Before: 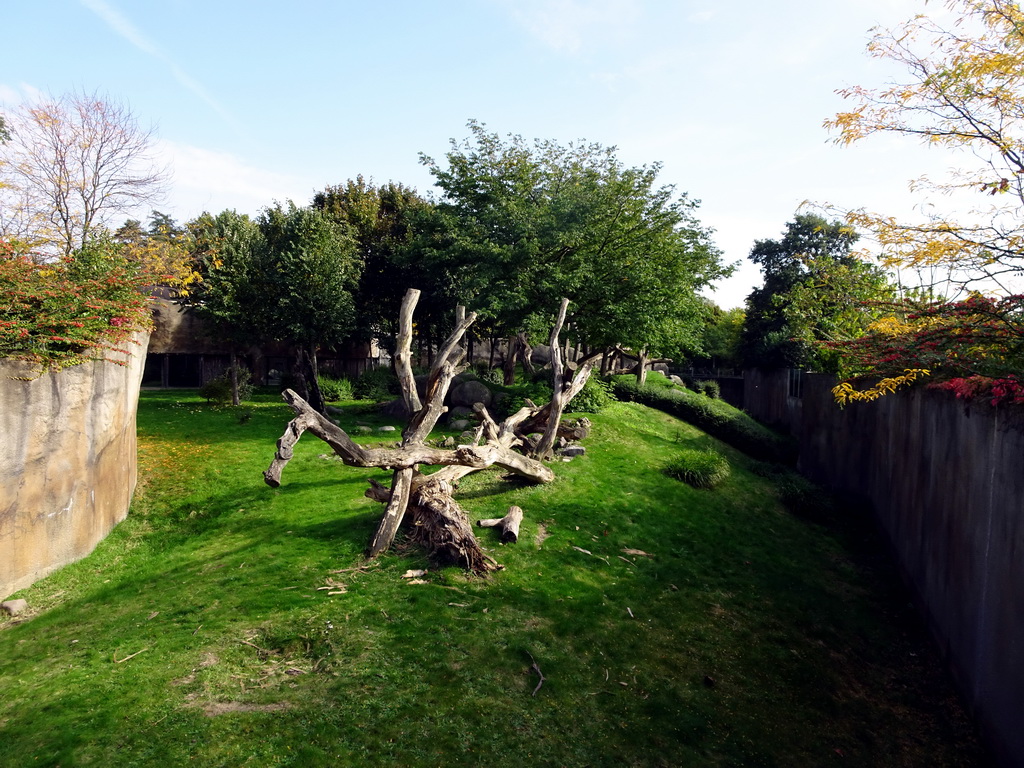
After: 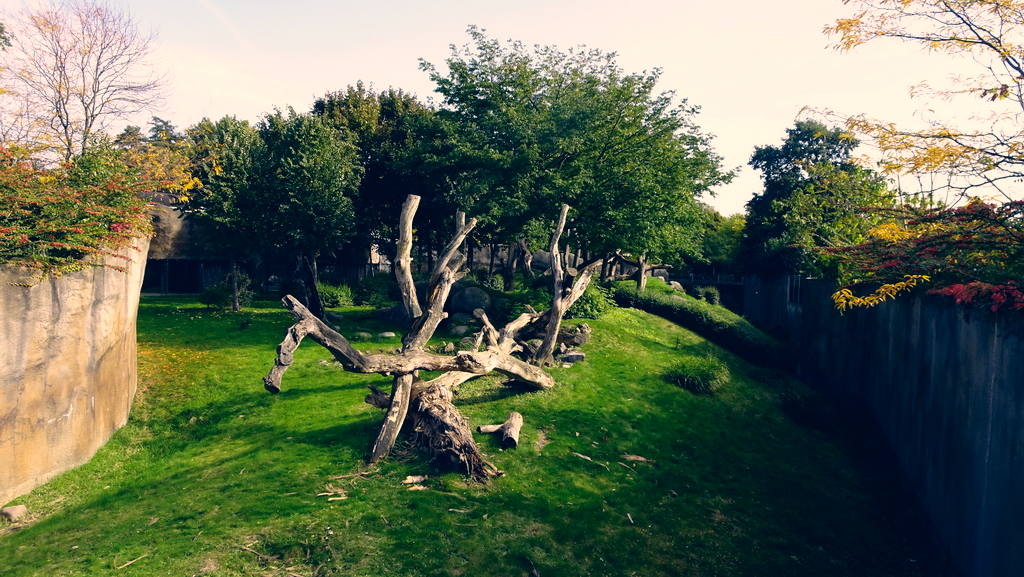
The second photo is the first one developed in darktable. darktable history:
crop and rotate: top 12.321%, bottom 12.485%
color correction: highlights a* 10.35, highlights b* 14.41, shadows a* -9.86, shadows b* -14.84
